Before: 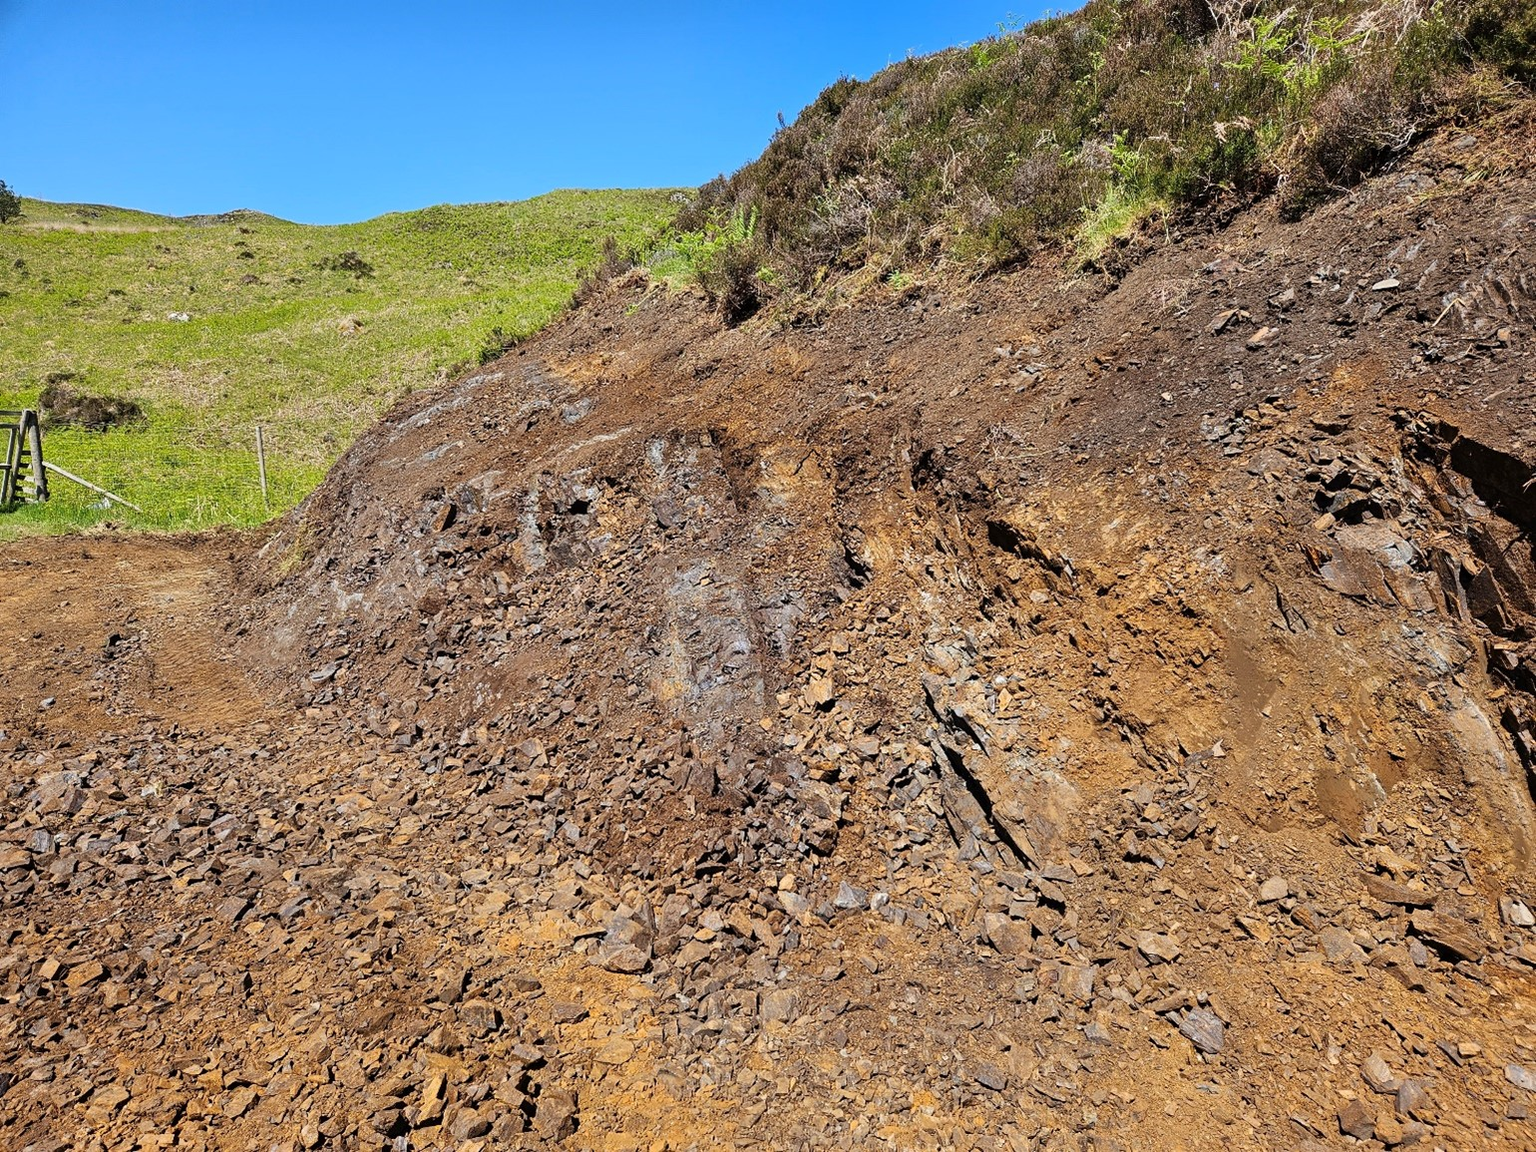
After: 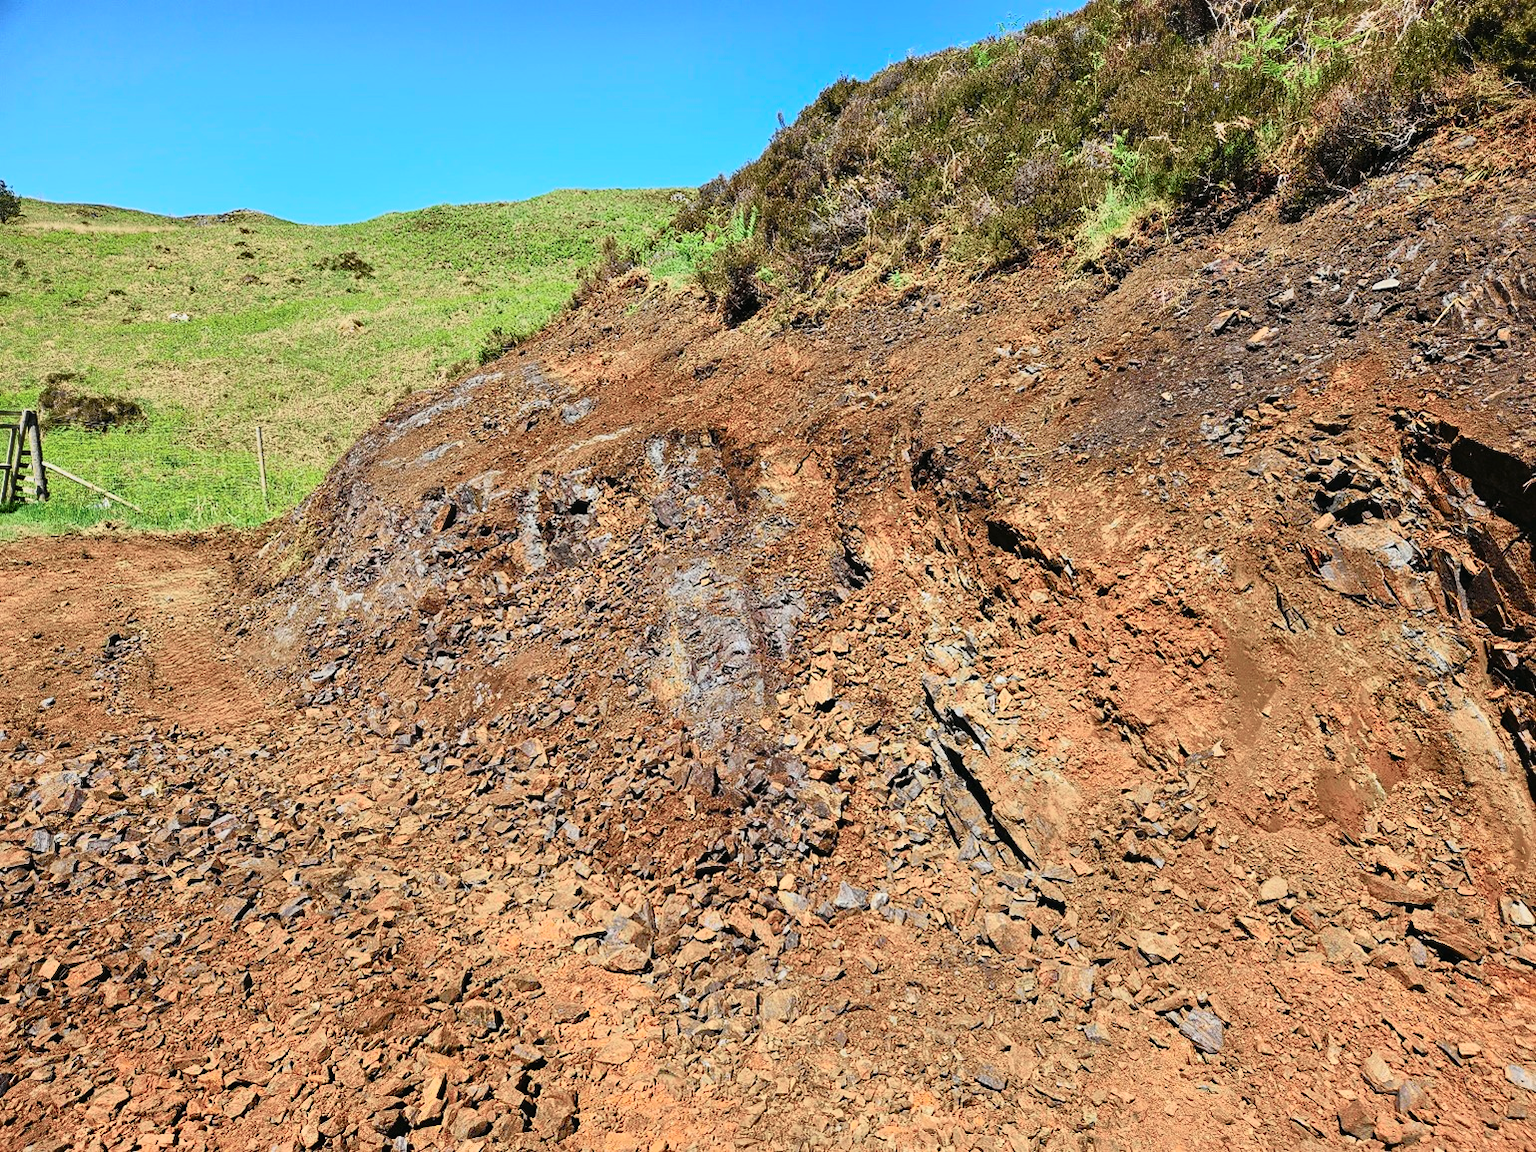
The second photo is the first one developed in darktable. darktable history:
tone curve: curves: ch0 [(0, 0.013) (0.104, 0.103) (0.258, 0.267) (0.448, 0.487) (0.709, 0.794) (0.895, 0.915) (0.994, 0.971)]; ch1 [(0, 0) (0.335, 0.298) (0.446, 0.413) (0.488, 0.484) (0.515, 0.508) (0.584, 0.623) (0.635, 0.661) (1, 1)]; ch2 [(0, 0) (0.314, 0.306) (0.436, 0.447) (0.502, 0.503) (0.538, 0.541) (0.568, 0.603) (0.641, 0.635) (0.717, 0.701) (1, 1)], color space Lab, independent channels, preserve colors none
